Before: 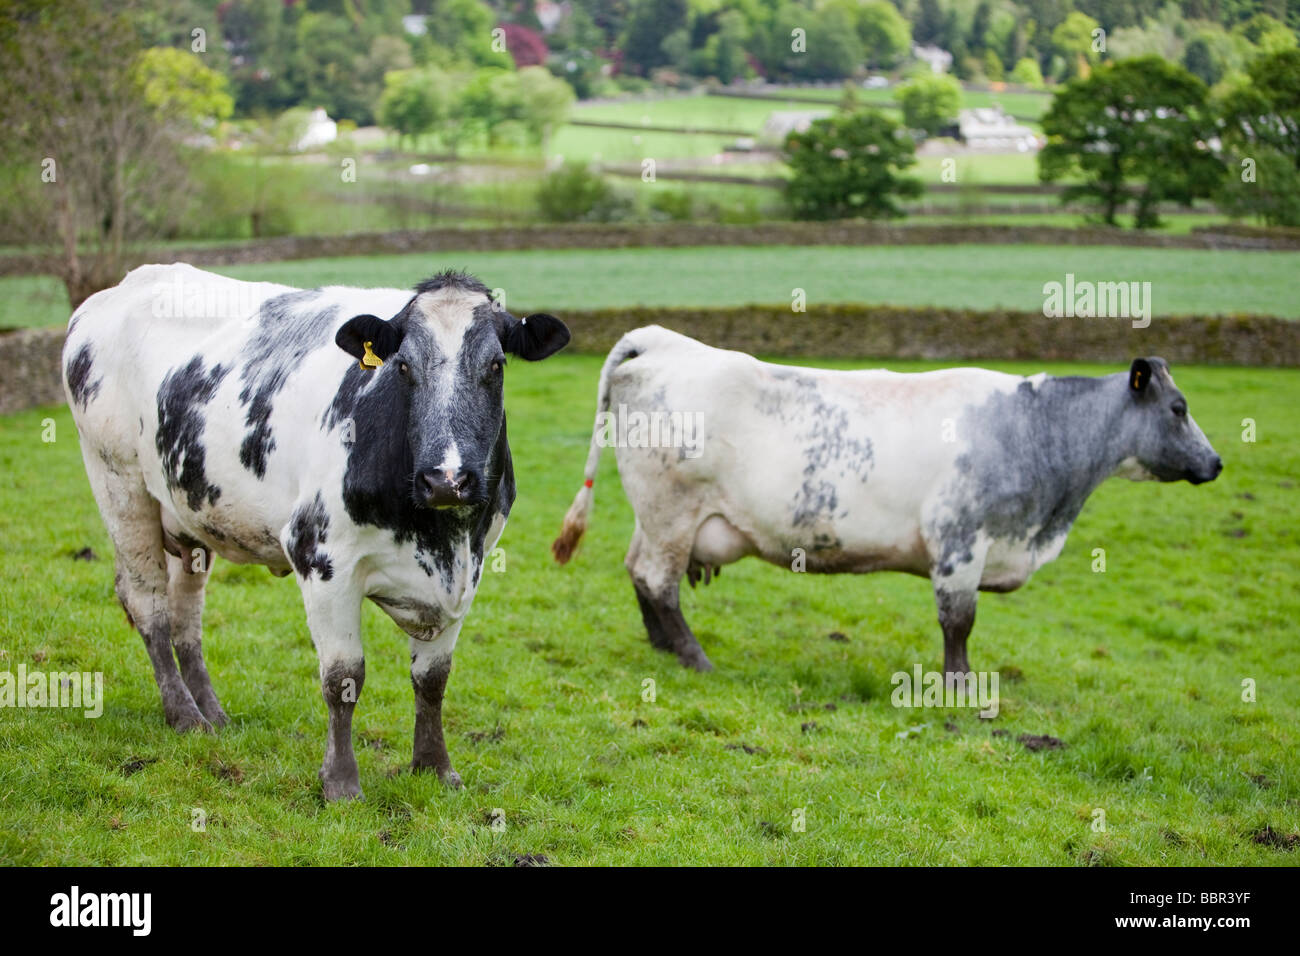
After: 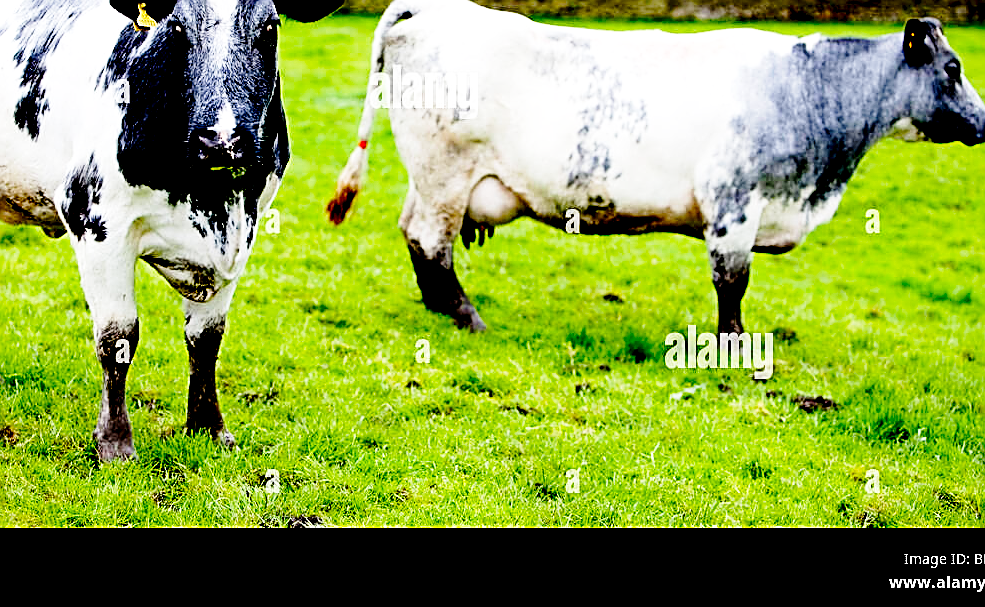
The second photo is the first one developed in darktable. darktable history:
sharpen: amount 0.9
tone equalizer: -8 EV -0.4 EV, -7 EV -0.398 EV, -6 EV -0.334 EV, -5 EV -0.209 EV, -3 EV 0.198 EV, -2 EV 0.308 EV, -1 EV 0.391 EV, +0 EV 0.417 EV
crop and rotate: left 17.462%, top 35.634%, right 6.711%, bottom 0.836%
base curve: curves: ch0 [(0, 0) (0.028, 0.03) (0.121, 0.232) (0.46, 0.748) (0.859, 0.968) (1, 1)], preserve colors none
exposure: black level correction 0.056, compensate highlight preservation false
